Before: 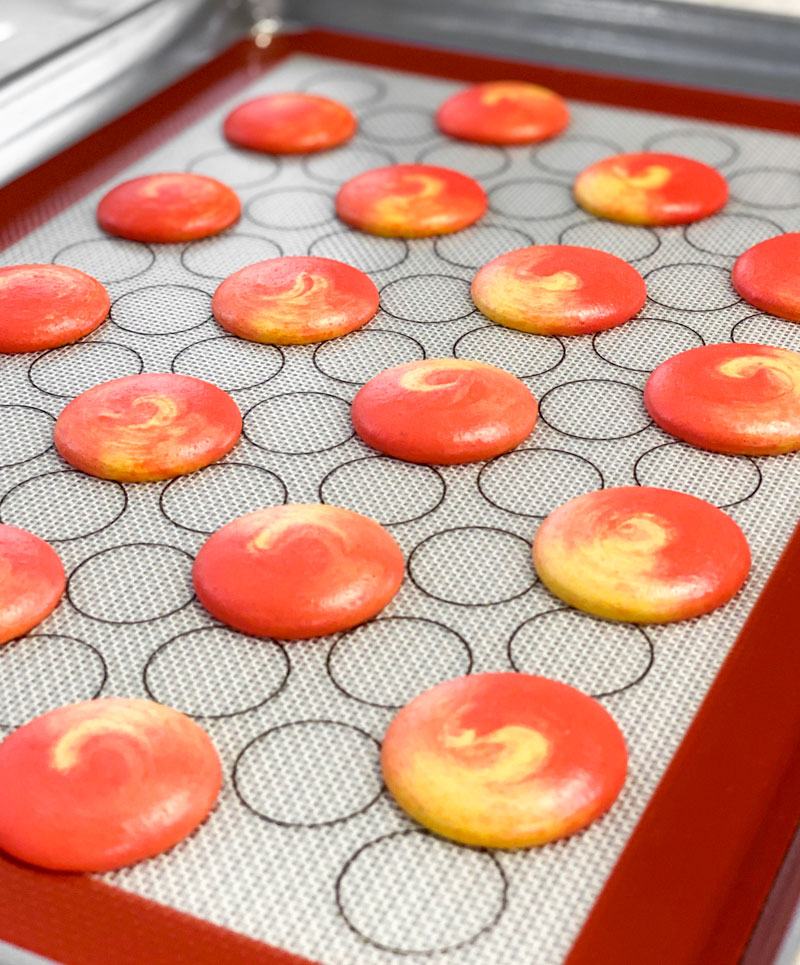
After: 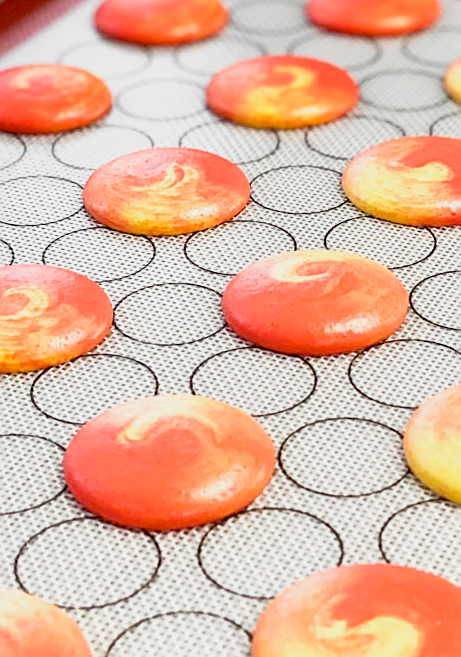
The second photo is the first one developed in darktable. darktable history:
exposure: black level correction 0.001, exposure 0.016 EV, compensate highlight preservation false
sharpen: on, module defaults
base curve: curves: ch0 [(0, 0) (0.088, 0.125) (0.176, 0.251) (0.354, 0.501) (0.613, 0.749) (1, 0.877)], preserve colors none
crop: left 16.23%, top 11.336%, right 26.082%, bottom 20.499%
